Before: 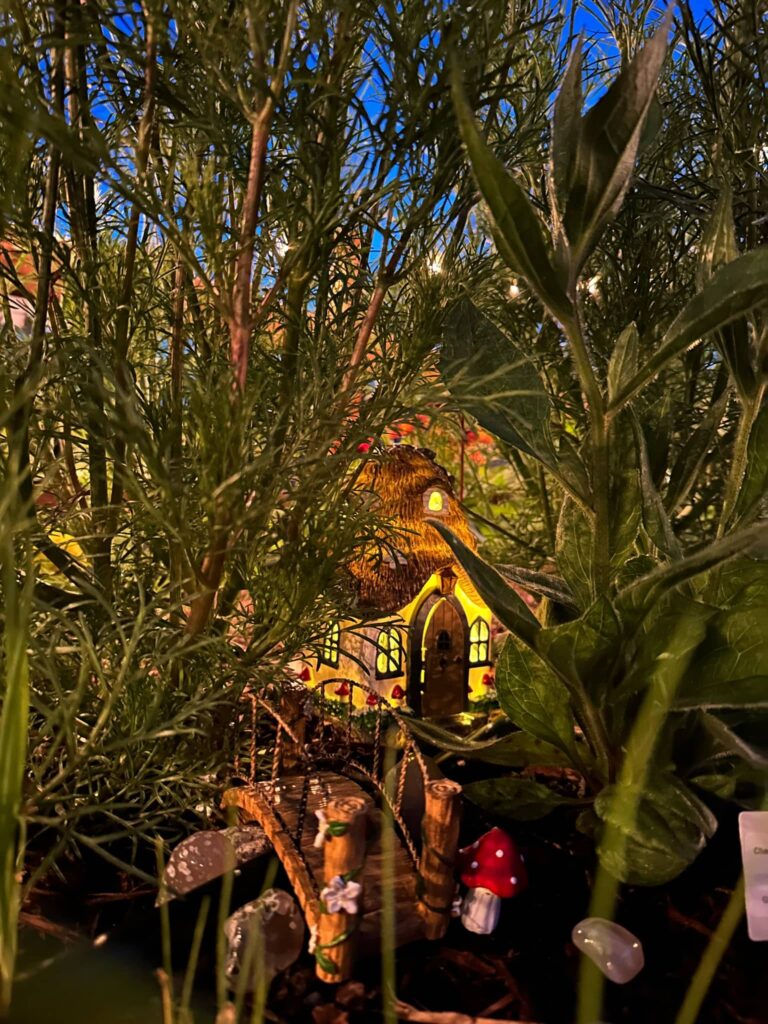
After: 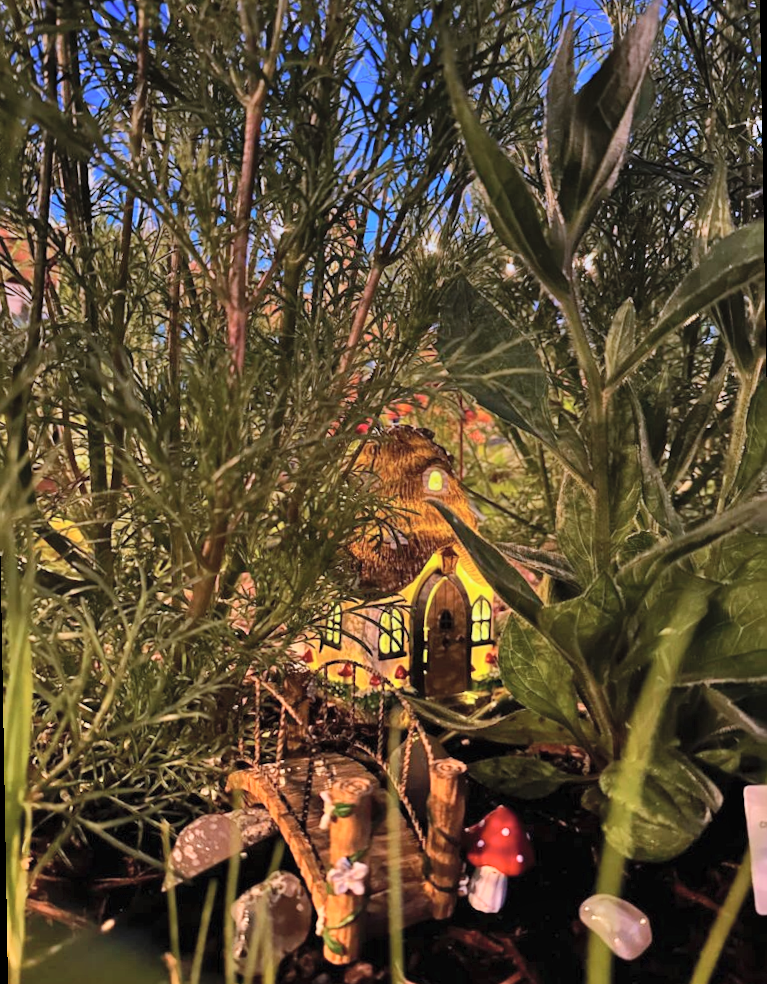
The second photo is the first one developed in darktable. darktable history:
rotate and perspective: rotation -1°, crop left 0.011, crop right 0.989, crop top 0.025, crop bottom 0.975
graduated density: hue 238.83°, saturation 50%
shadows and highlights: low approximation 0.01, soften with gaussian
contrast brightness saturation: contrast 0.14, brightness 0.21
